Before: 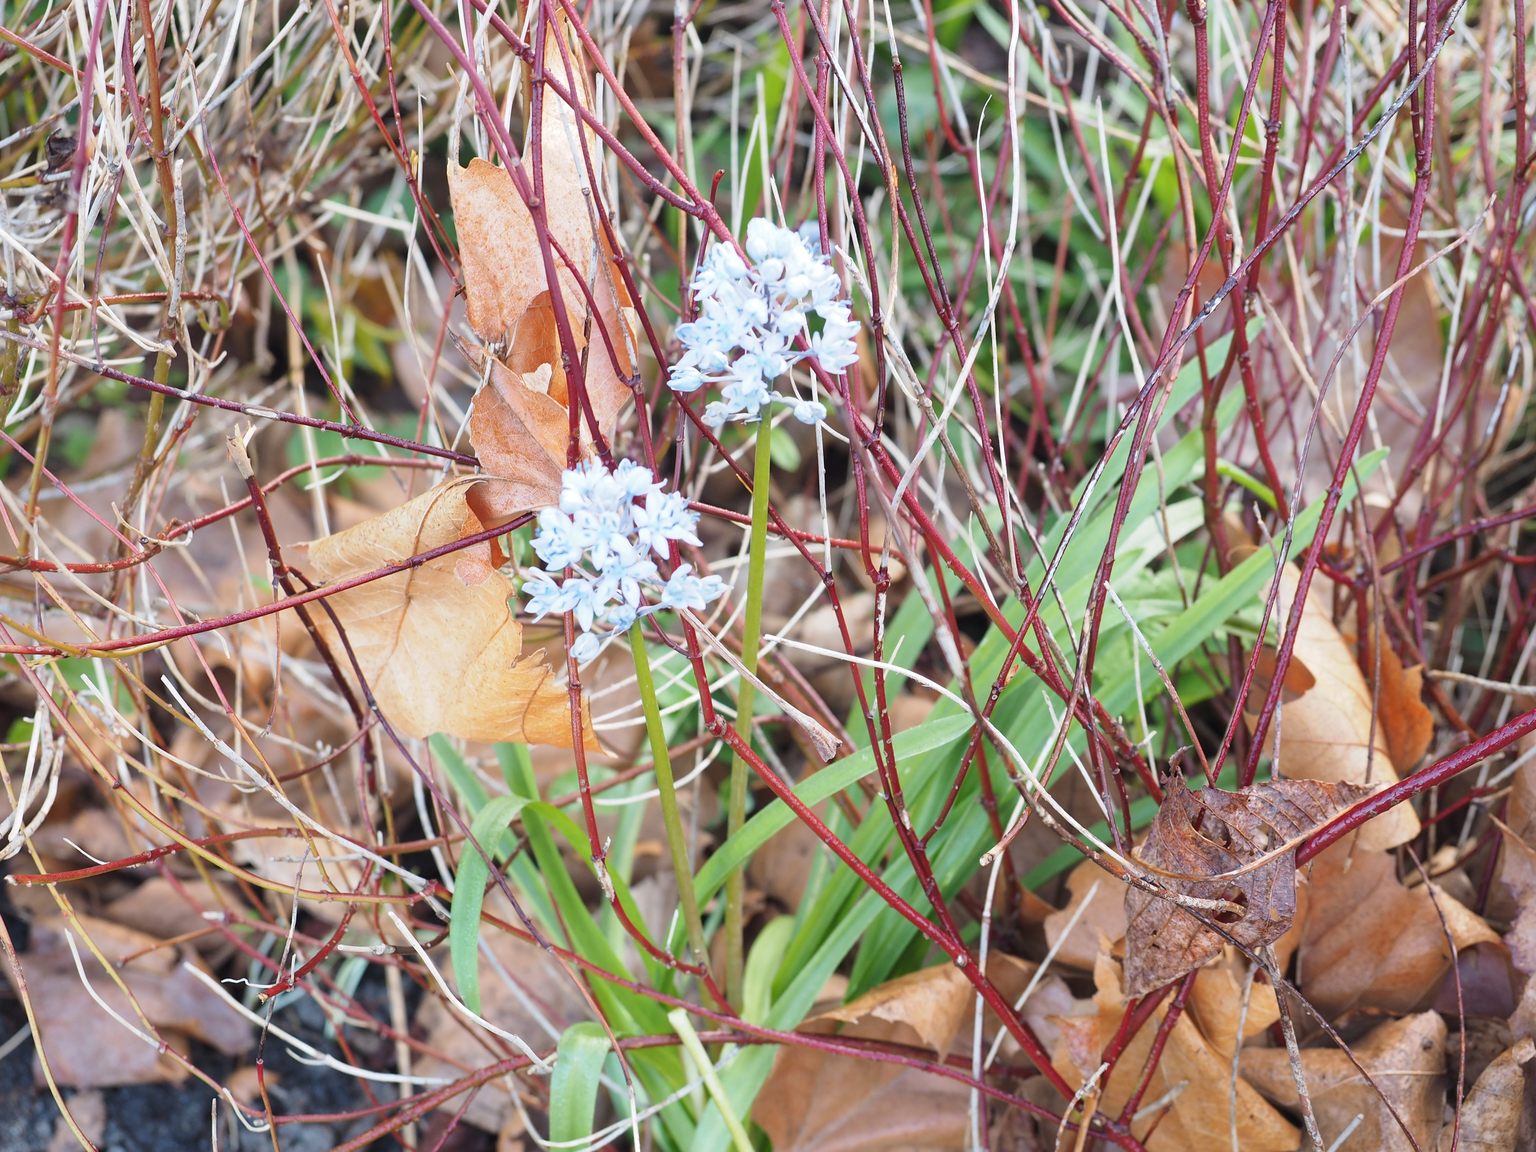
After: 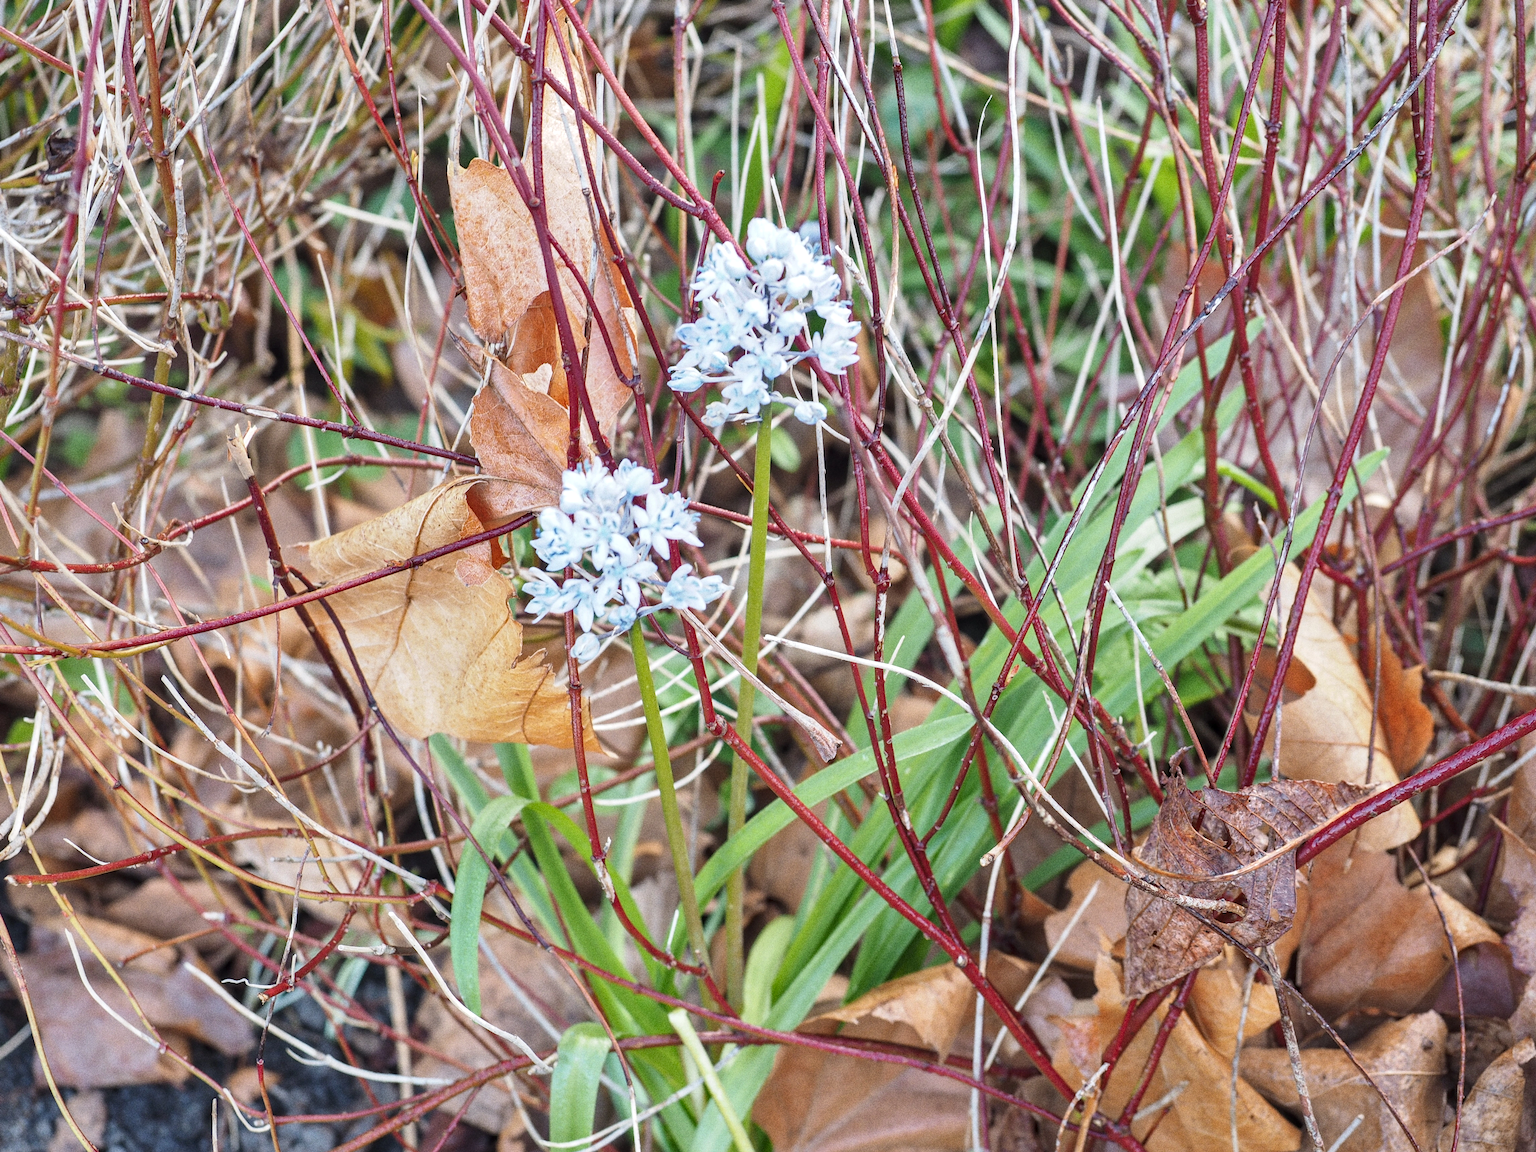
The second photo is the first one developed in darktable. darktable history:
local contrast: on, module defaults
grain: coarseness 0.09 ISO, strength 40%
shadows and highlights: low approximation 0.01, soften with gaussian
